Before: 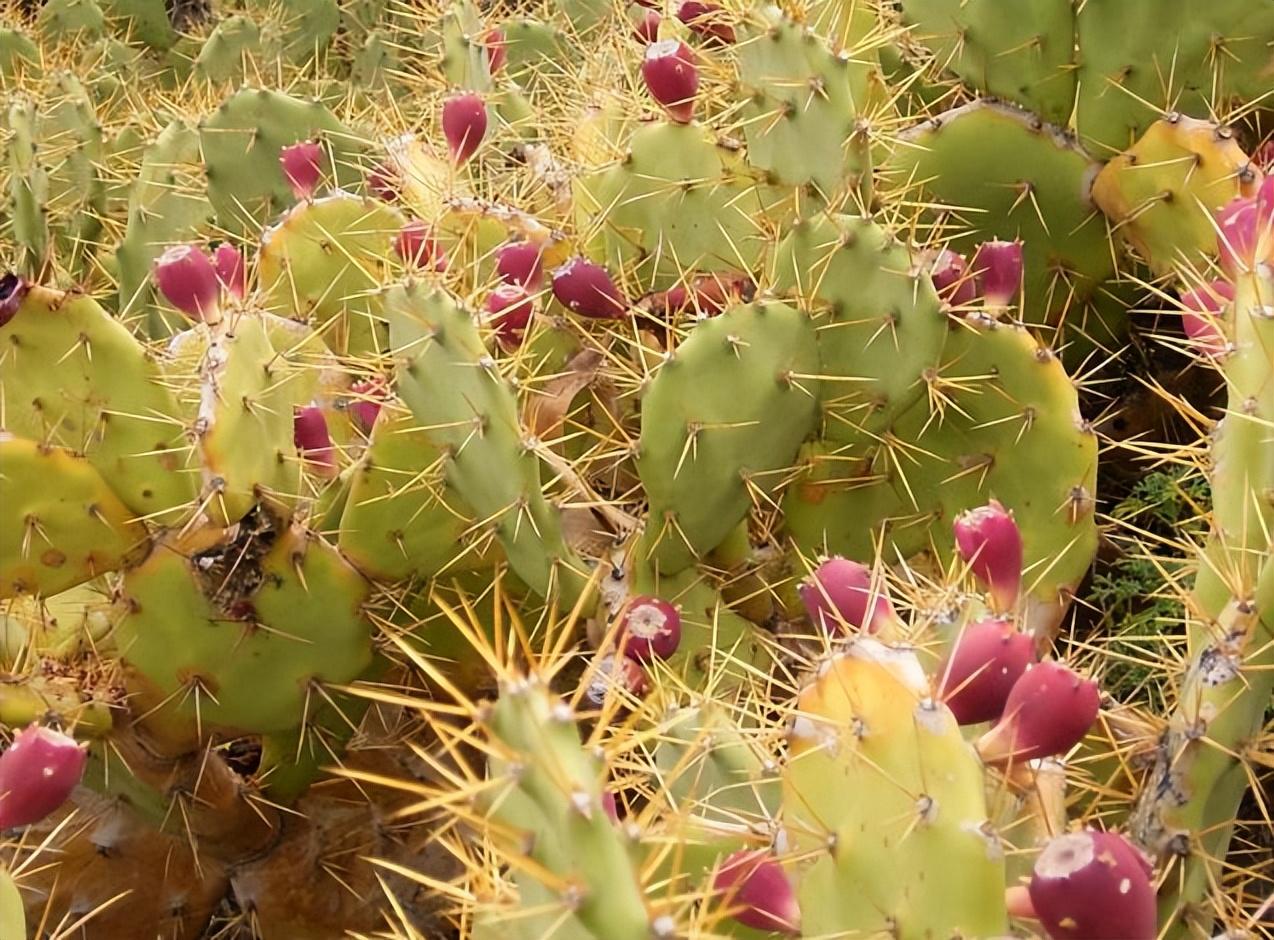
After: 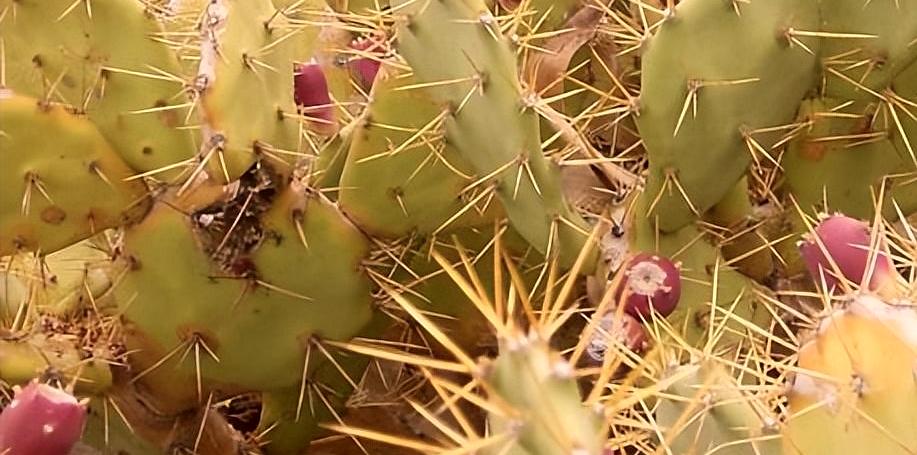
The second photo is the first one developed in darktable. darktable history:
color correction: highlights a* 10.21, highlights b* 9.79, shadows a* 8.61, shadows b* 7.88, saturation 0.8
sharpen: radius 1.458, amount 0.398, threshold 1.271
crop: top 36.498%, right 27.964%, bottom 14.995%
bloom: size 13.65%, threshold 98.39%, strength 4.82%
